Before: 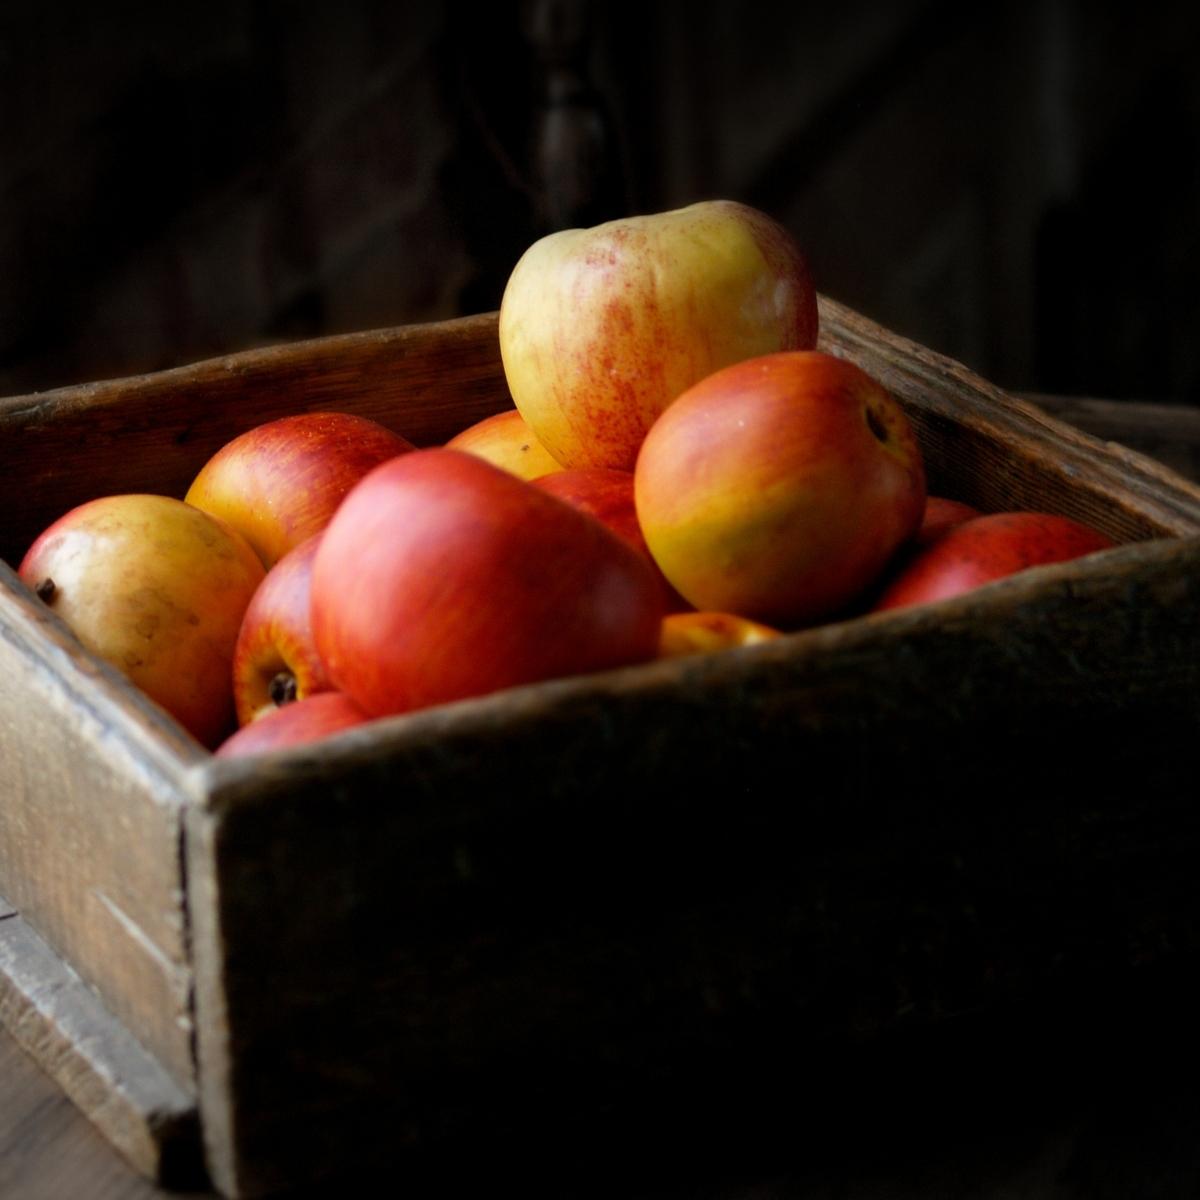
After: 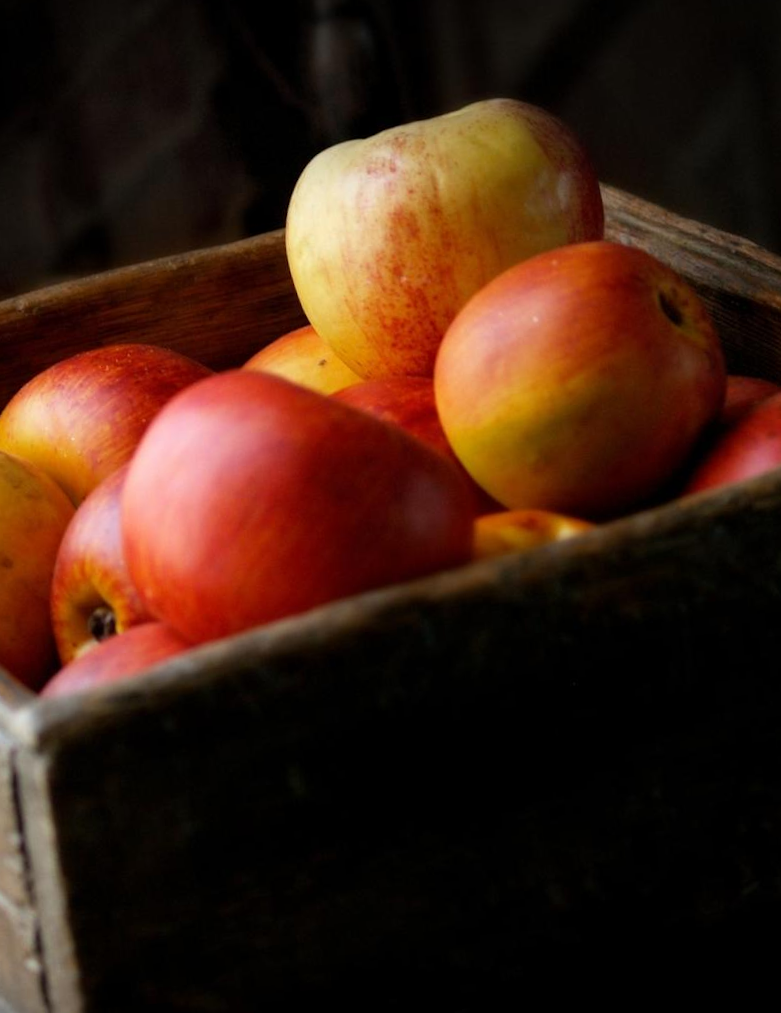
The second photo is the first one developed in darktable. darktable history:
bloom: size 3%, threshold 100%, strength 0%
rotate and perspective: rotation -5°, crop left 0.05, crop right 0.952, crop top 0.11, crop bottom 0.89
crop and rotate: left 15.055%, right 18.278%
